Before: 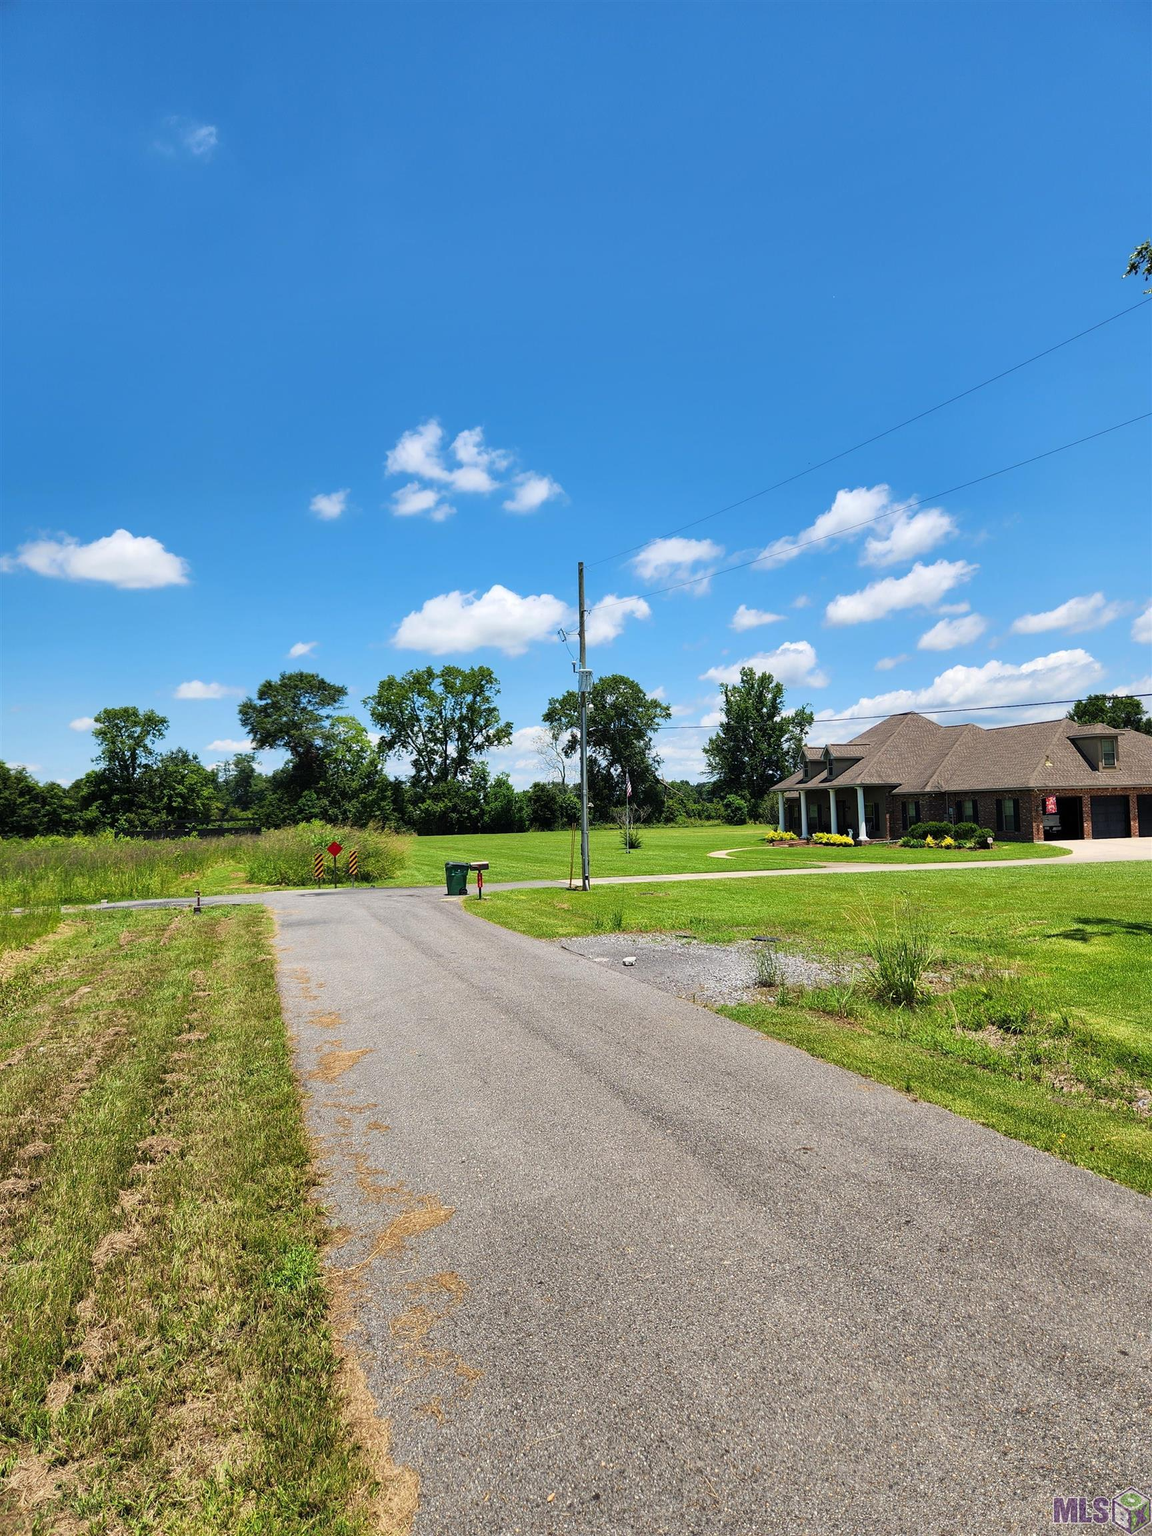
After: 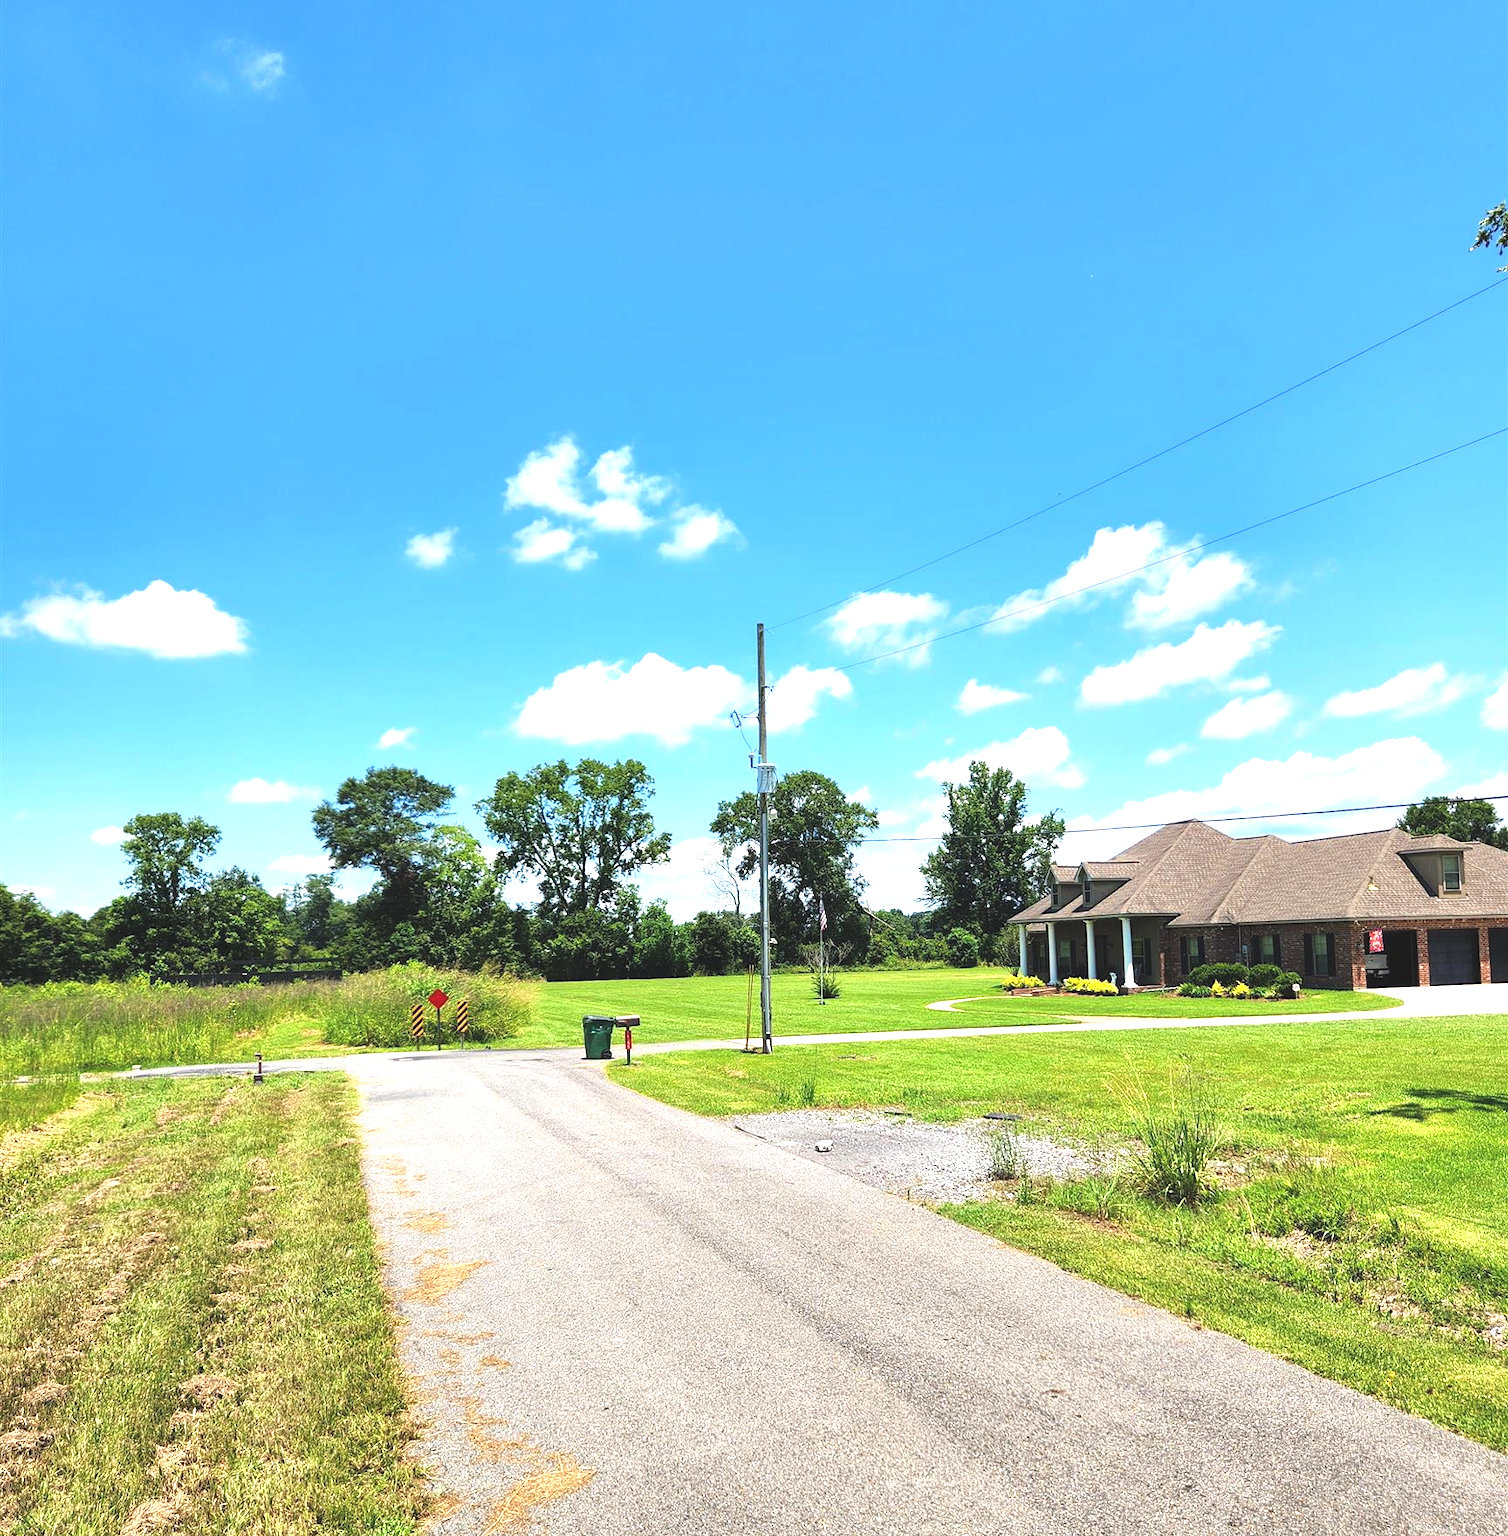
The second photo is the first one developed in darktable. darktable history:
exposure: black level correction -0.006, exposure 1 EV, compensate highlight preservation false
crop: top 5.612%, bottom 17.996%
